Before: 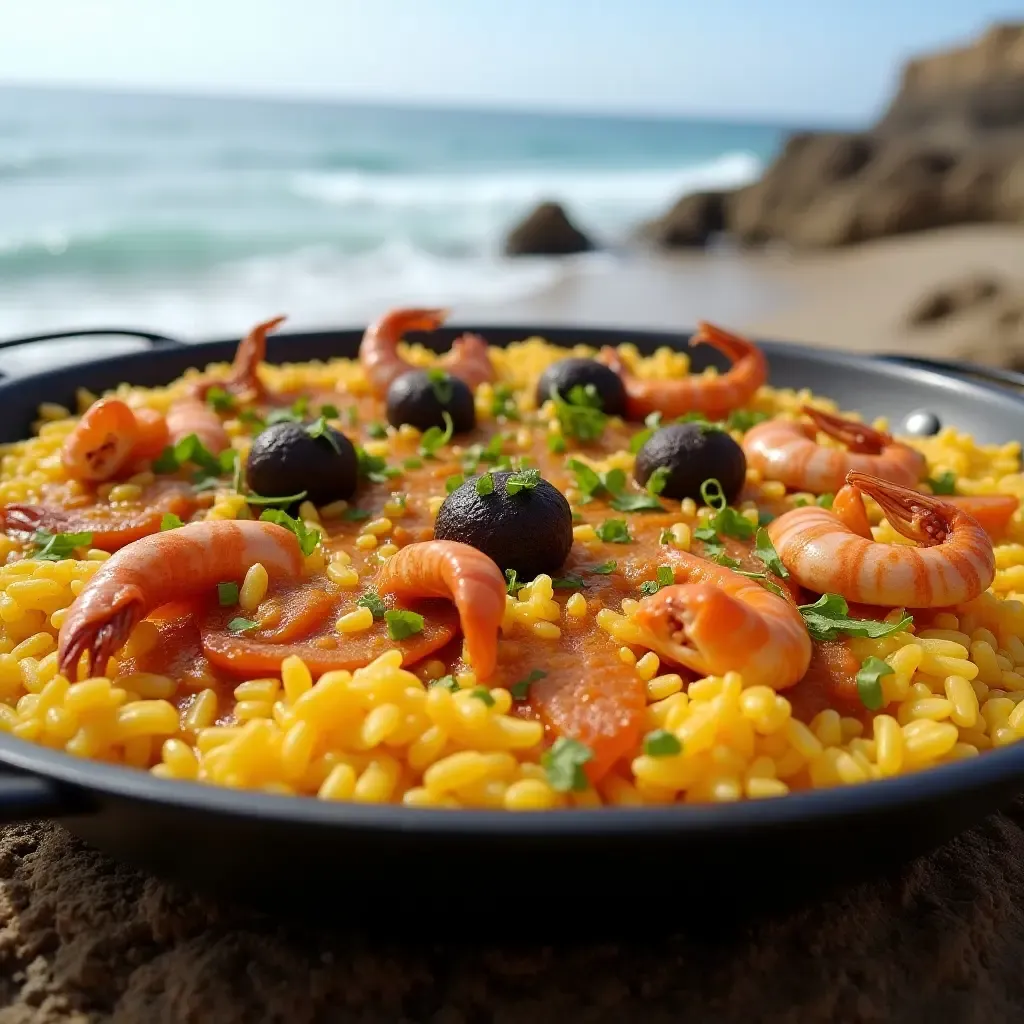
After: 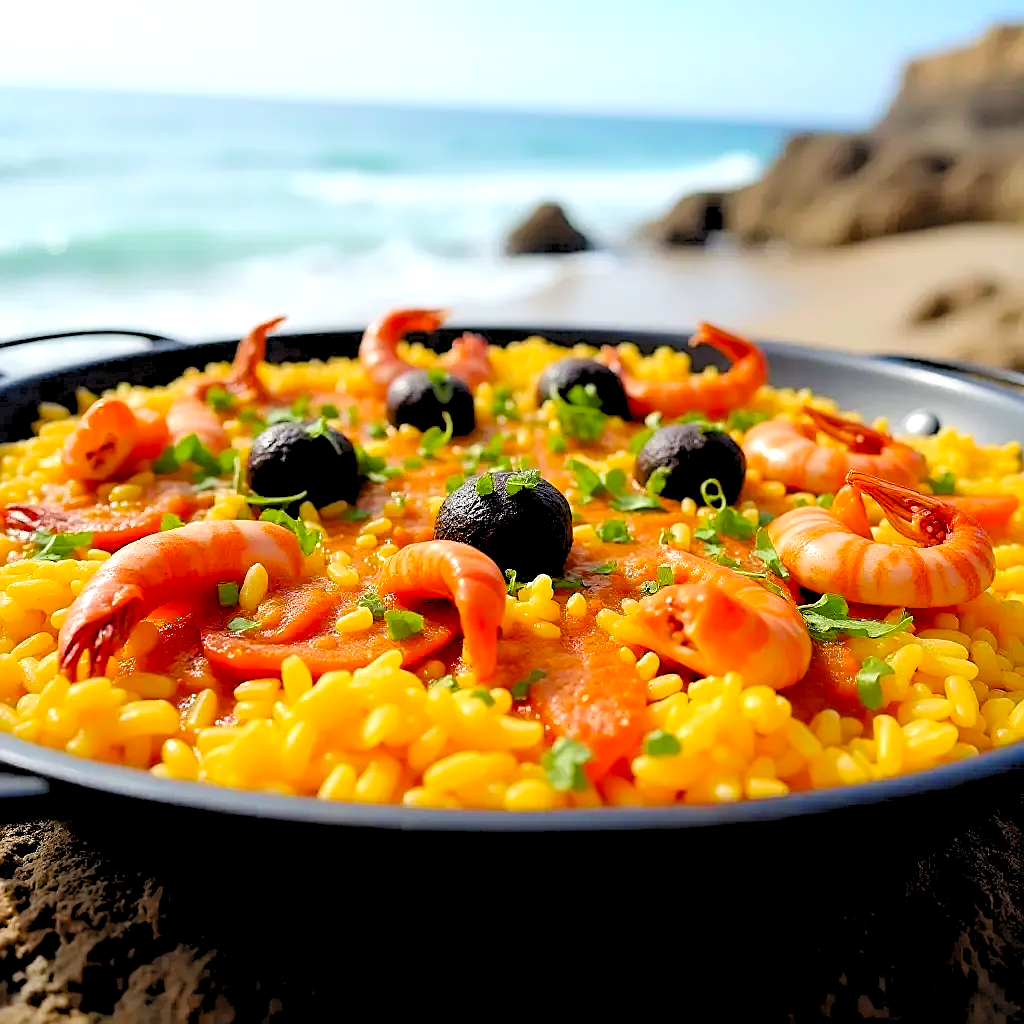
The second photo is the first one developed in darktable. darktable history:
color balance rgb: perceptual saturation grading › global saturation 10.31%, global vibrance 6.678%, contrast 13.113%, saturation formula JzAzBz (2021)
levels: levels [0.072, 0.414, 0.976]
sharpen: on, module defaults
